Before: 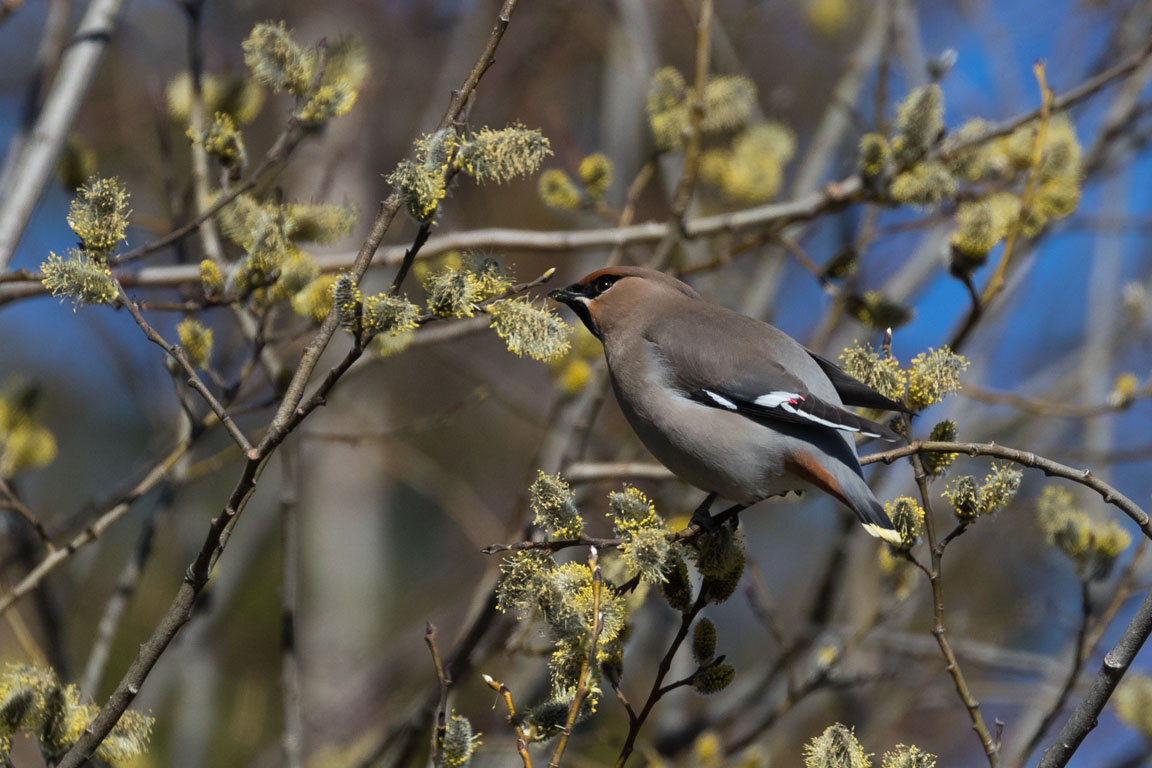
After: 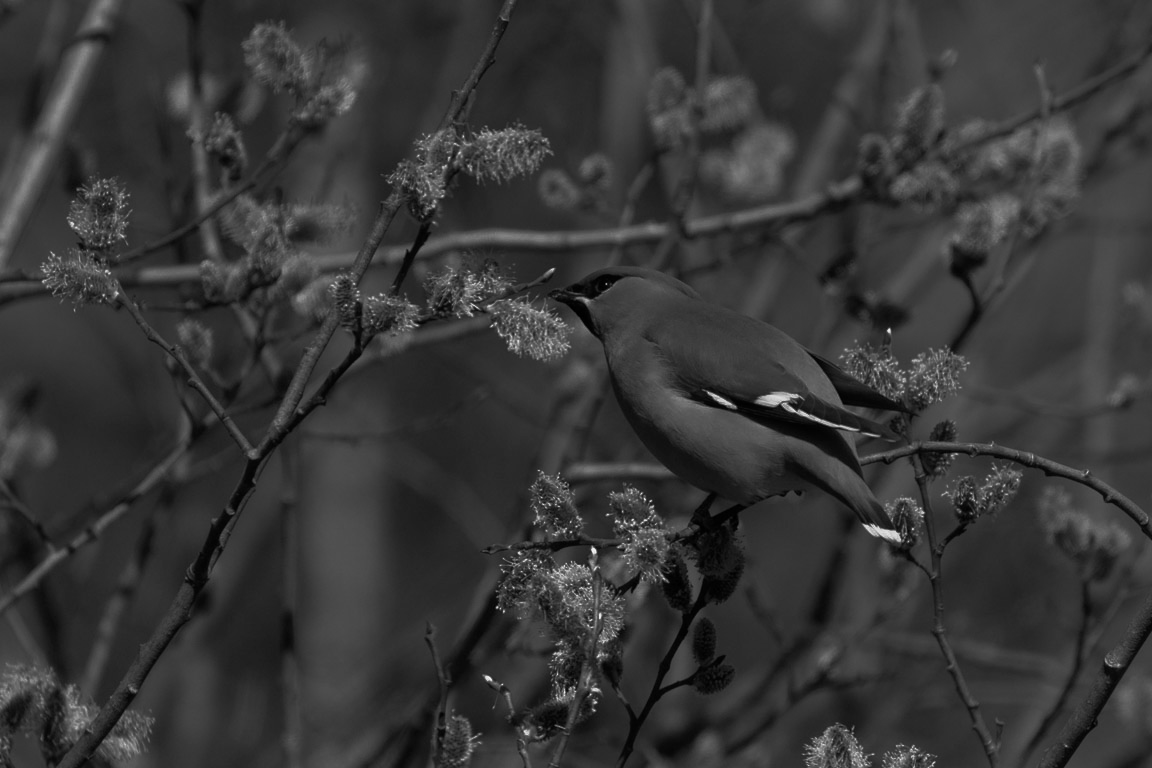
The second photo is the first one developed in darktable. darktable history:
base curve: curves: ch0 [(0, 0) (0.564, 0.291) (0.802, 0.731) (1, 1)]
monochrome: a -92.57, b 58.91
